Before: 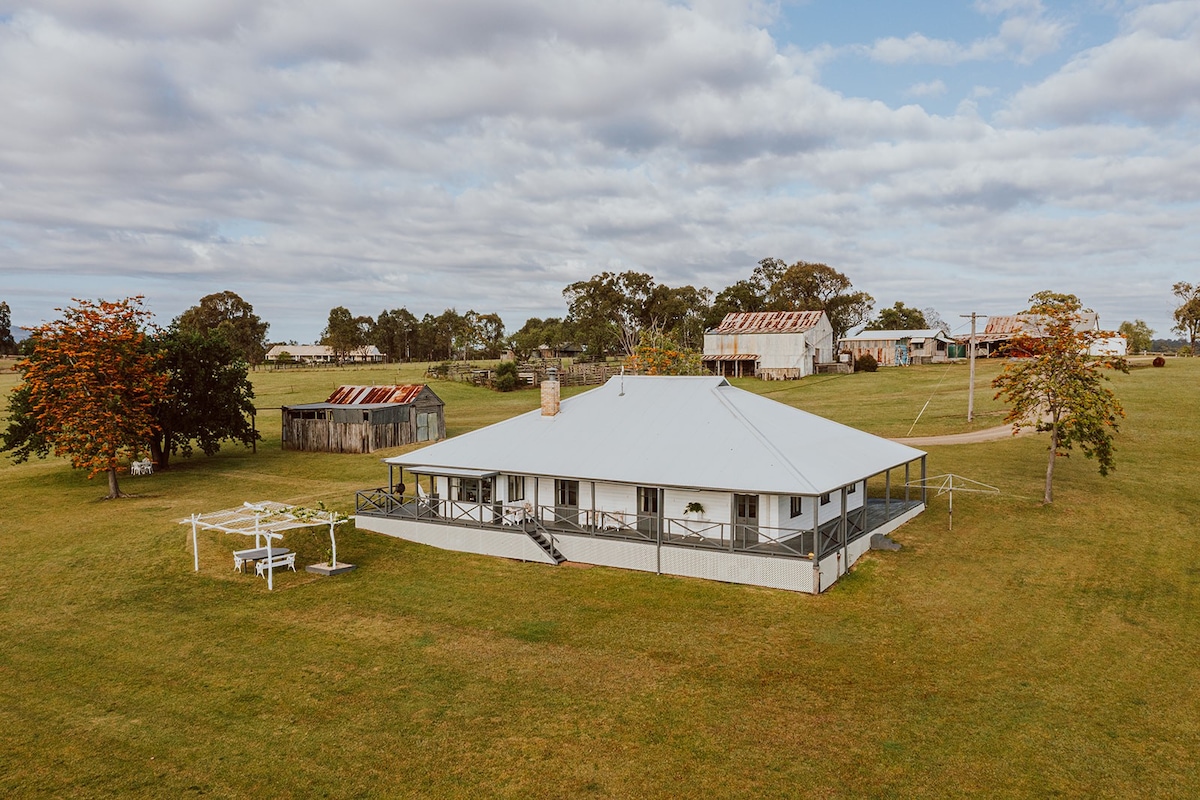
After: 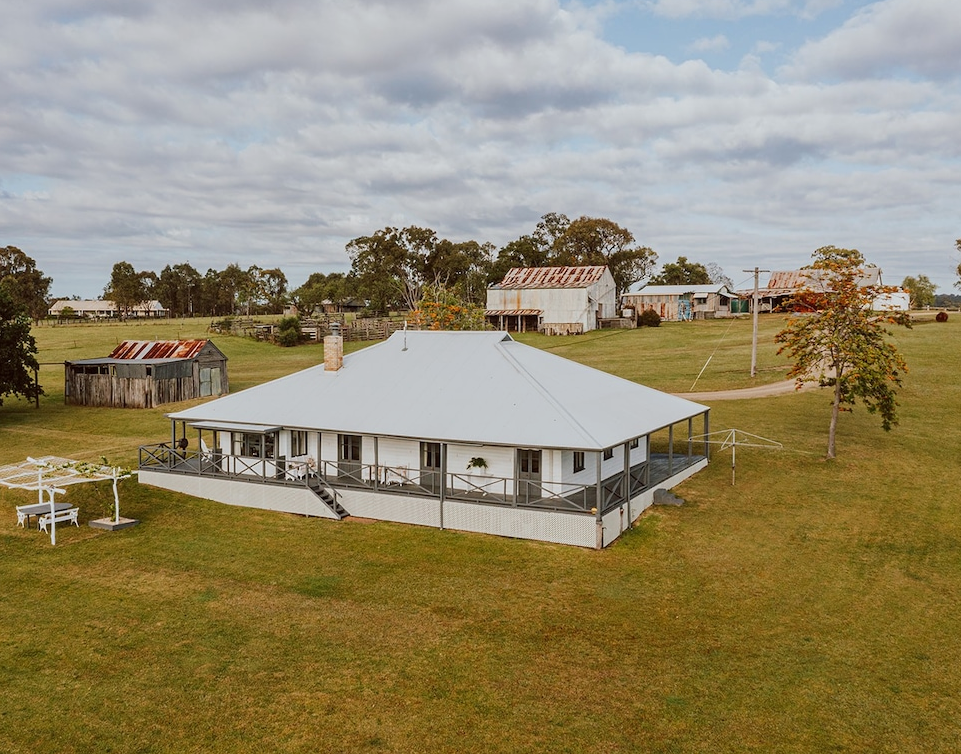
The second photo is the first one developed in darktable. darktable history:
exposure: exposure -0.041 EV, compensate exposure bias true, compensate highlight preservation false
crop and rotate: left 18.092%, top 5.731%, right 1.755%
